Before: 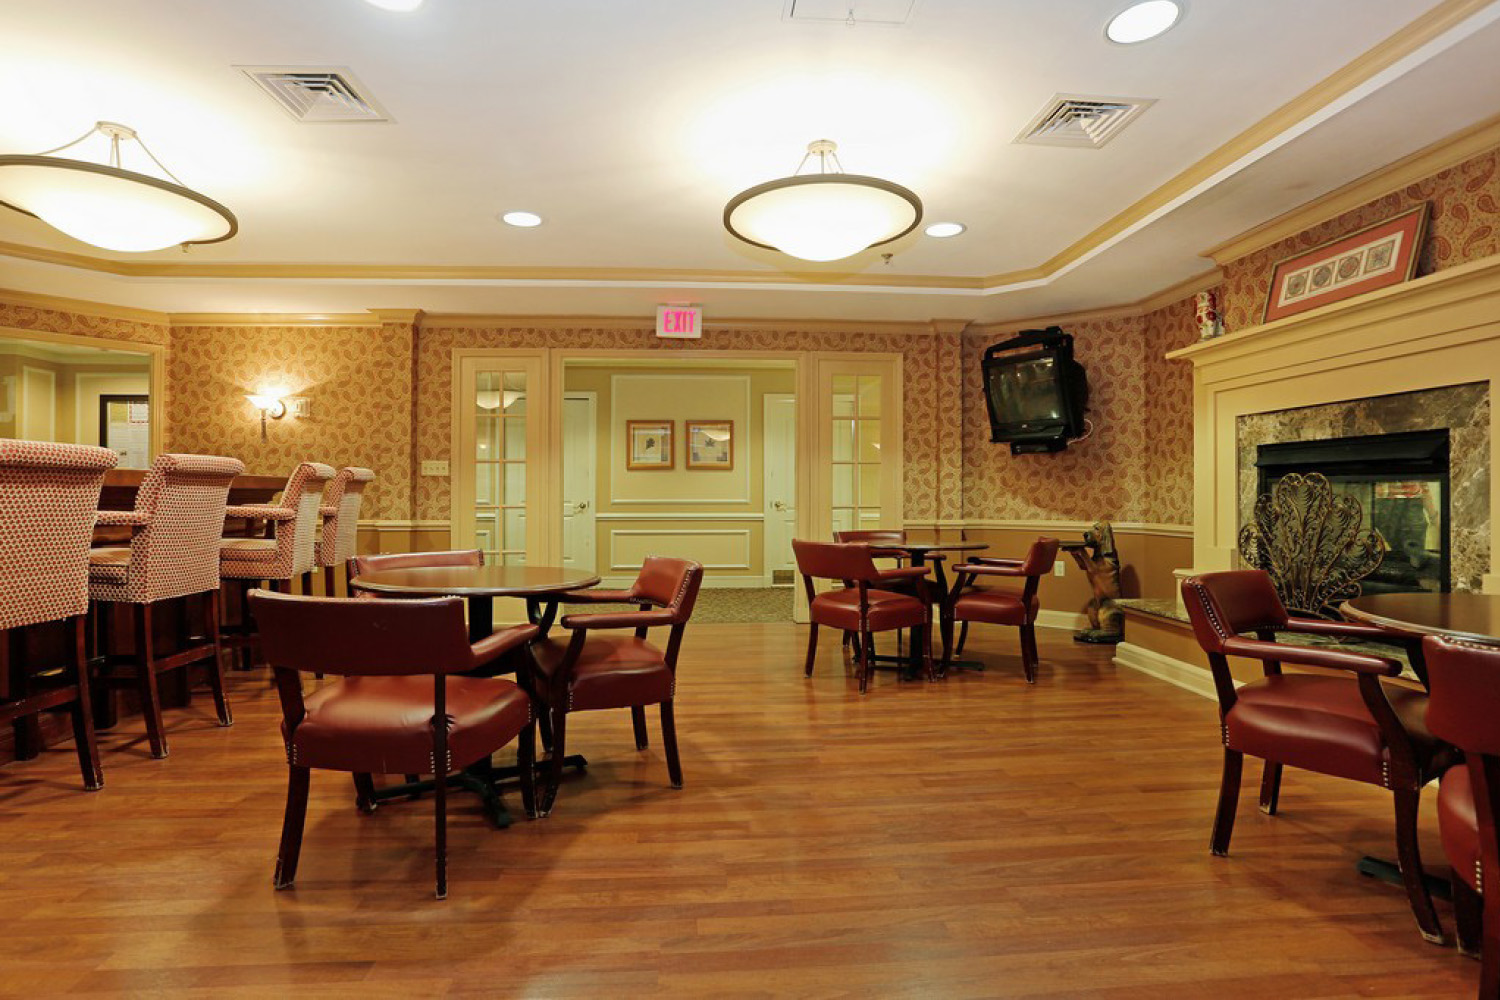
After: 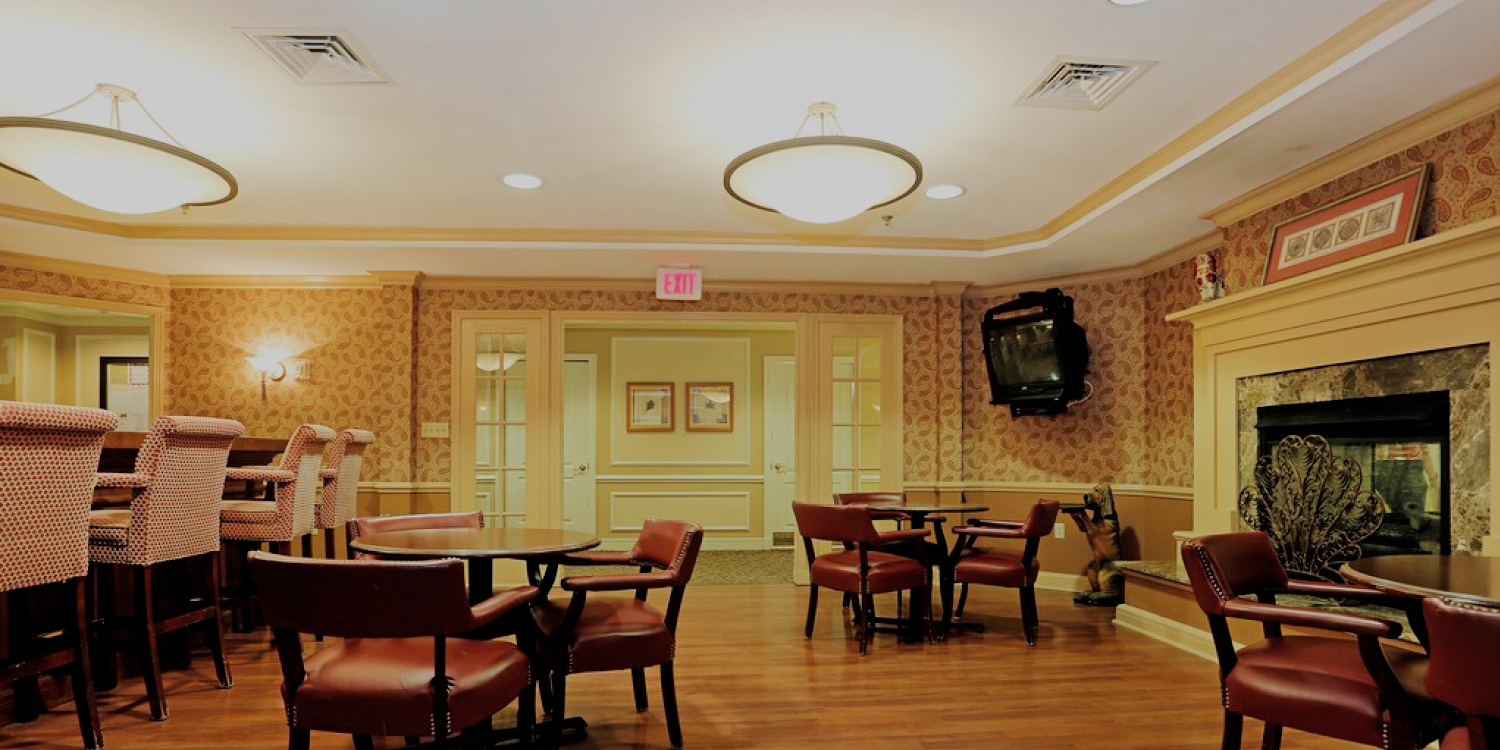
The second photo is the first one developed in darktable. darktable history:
filmic rgb: black relative exposure -6.98 EV, white relative exposure 5.63 EV, hardness 2.86
crop: top 3.857%, bottom 21.132%
